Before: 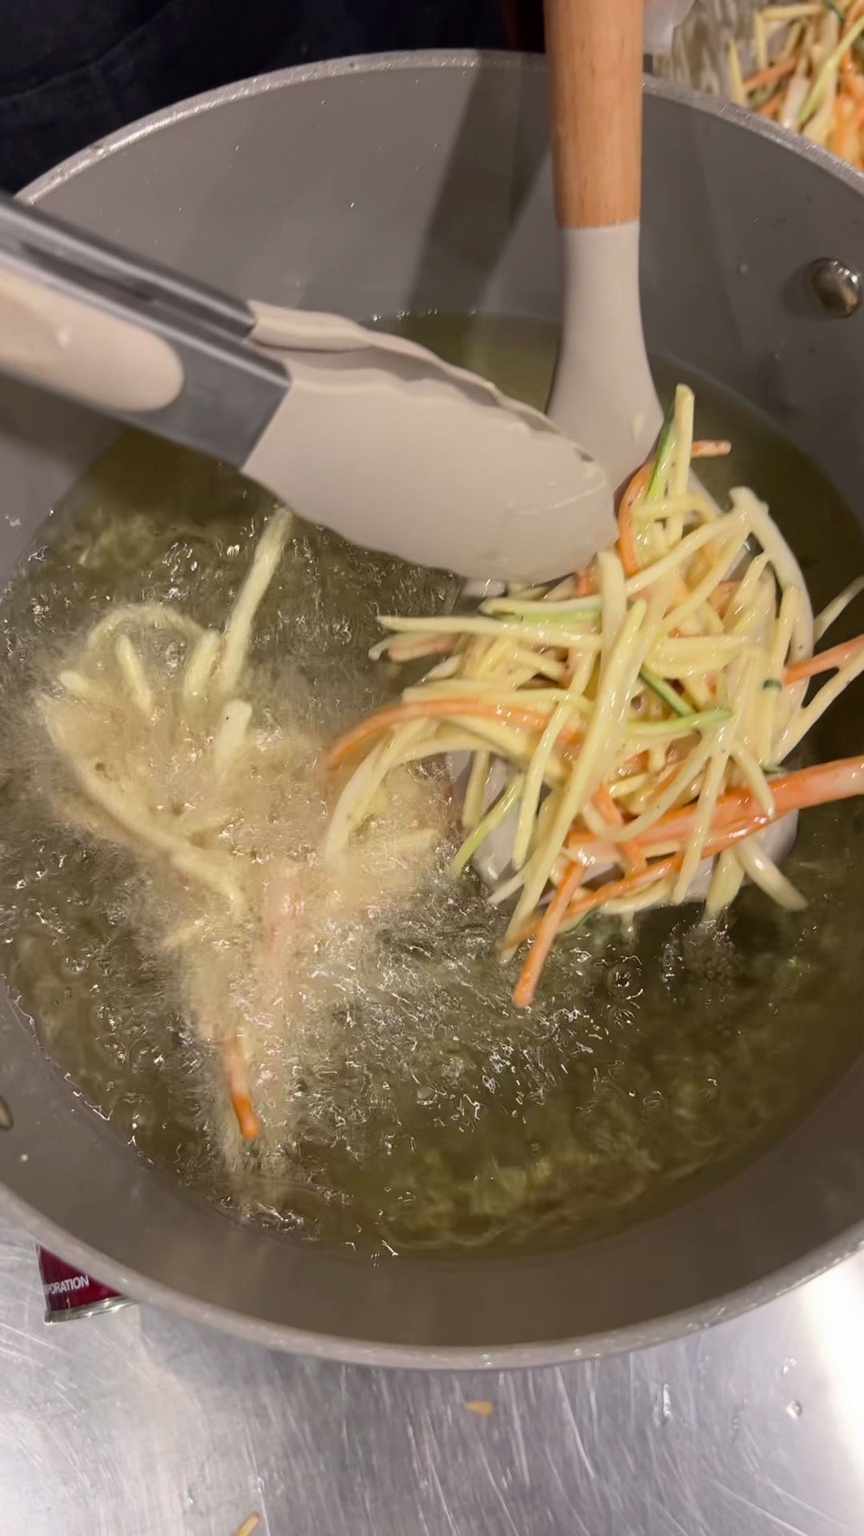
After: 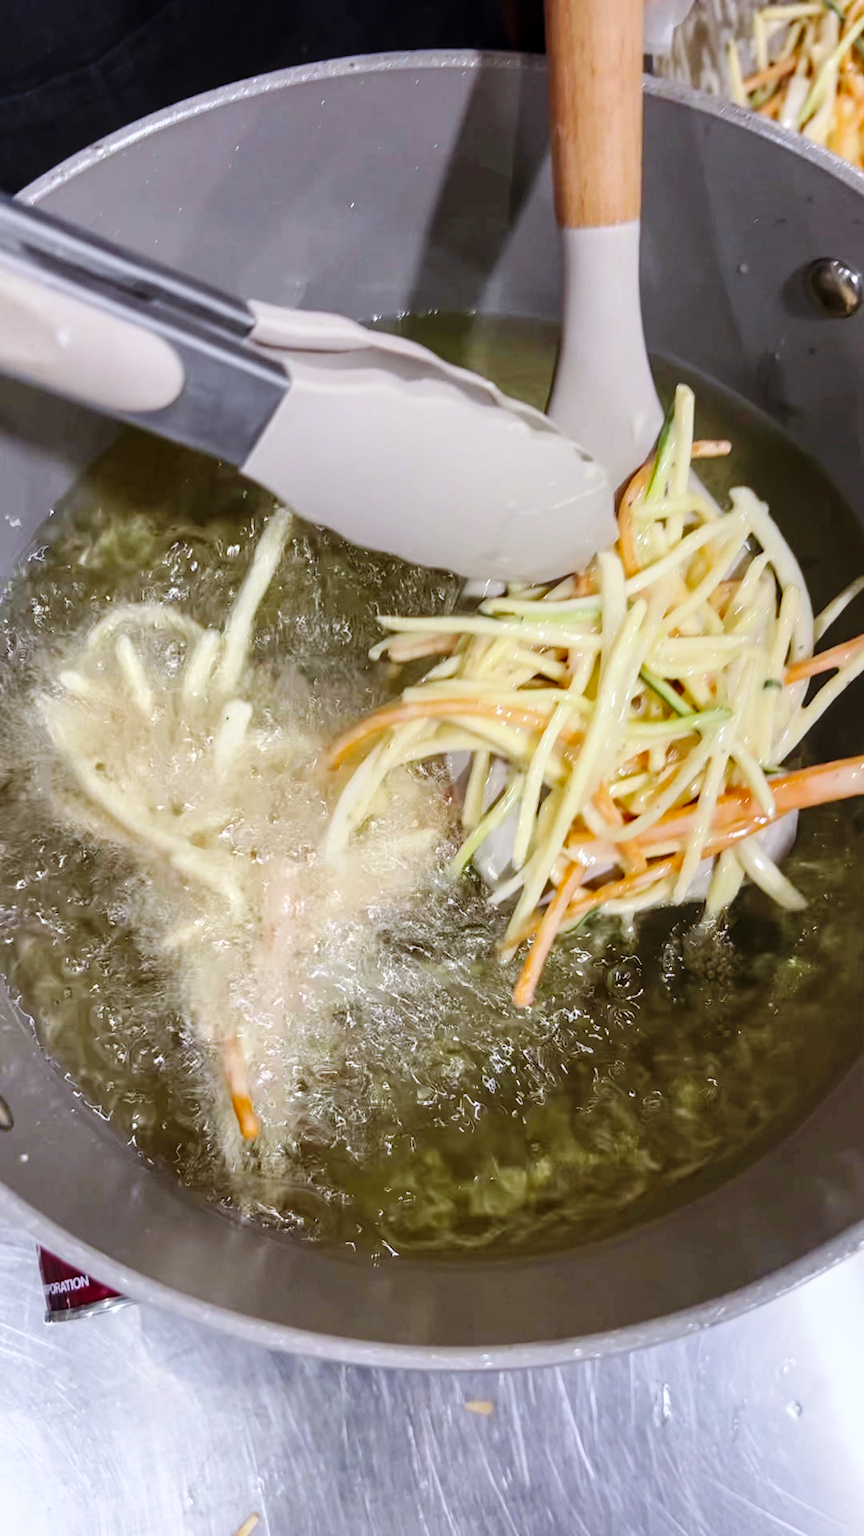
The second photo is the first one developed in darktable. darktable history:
local contrast: on, module defaults
white balance: red 0.948, green 1.02, blue 1.176
base curve: curves: ch0 [(0, 0) (0.036, 0.025) (0.121, 0.166) (0.206, 0.329) (0.605, 0.79) (1, 1)], preserve colors none
